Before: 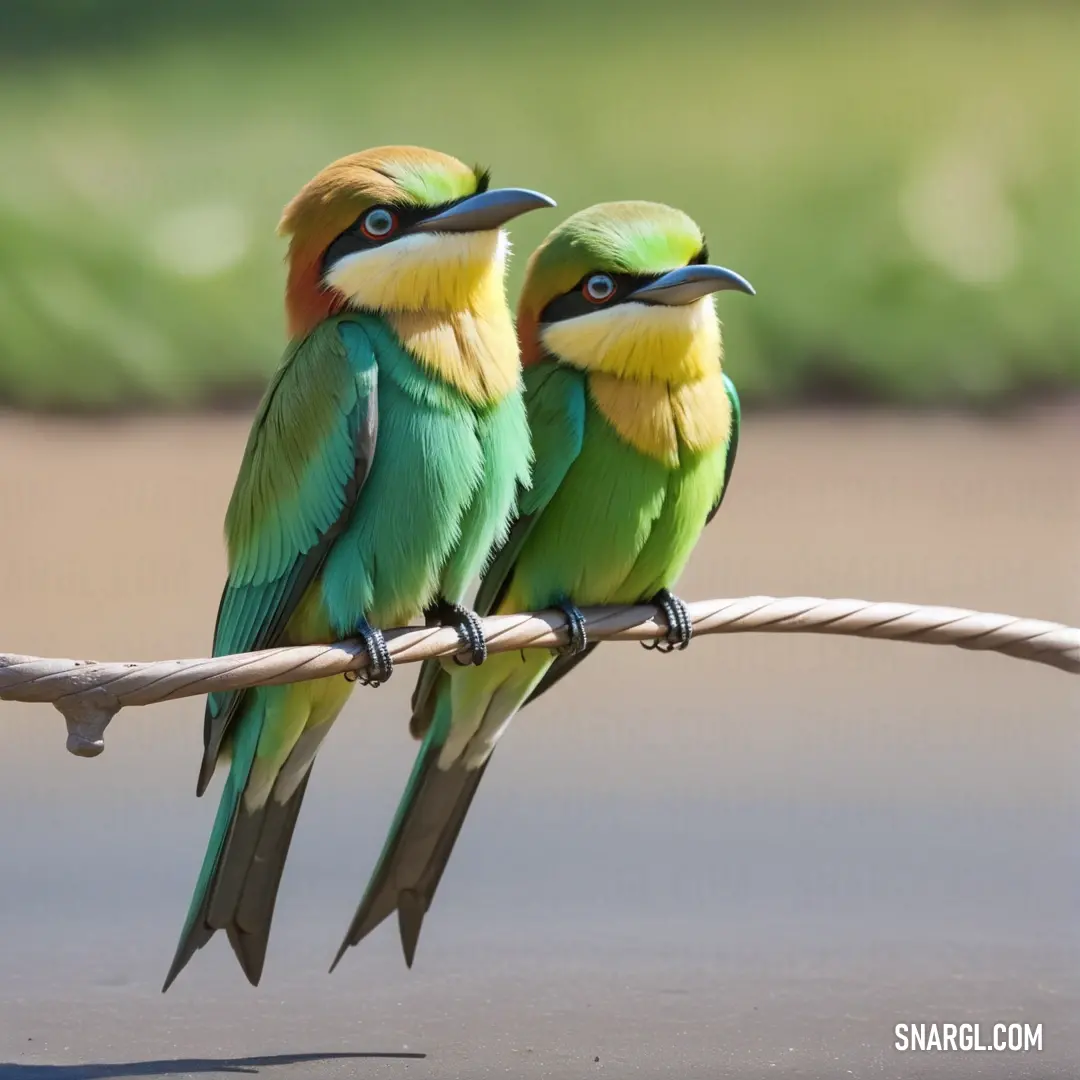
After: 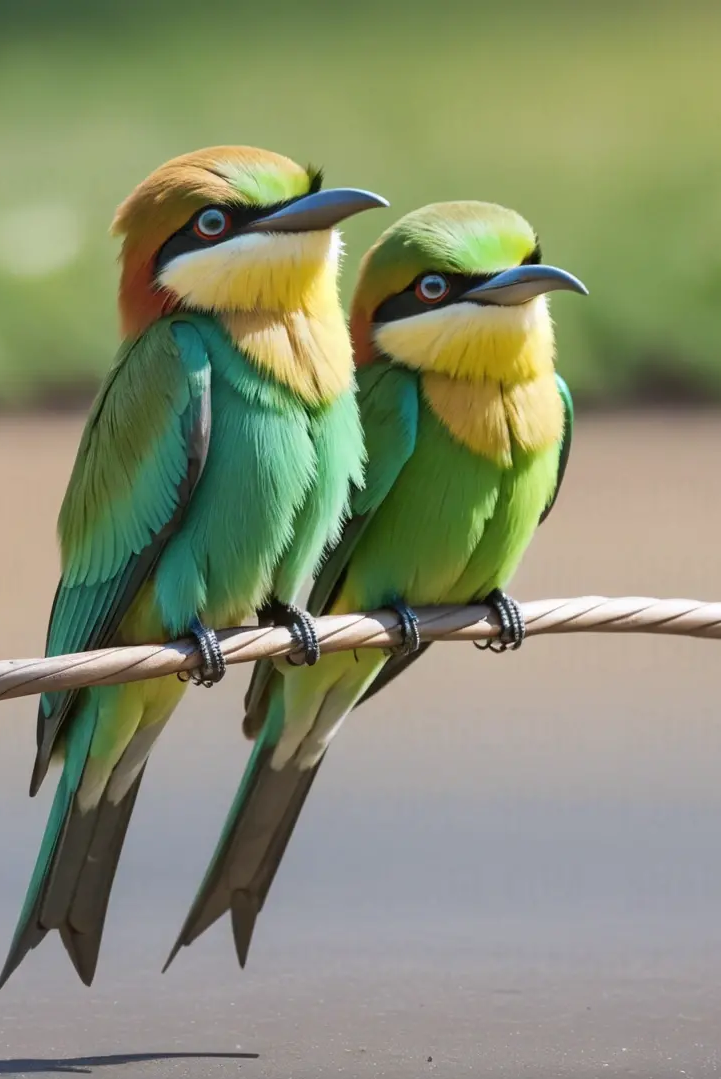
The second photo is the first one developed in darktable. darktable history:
crop and rotate: left 15.543%, right 17.684%
